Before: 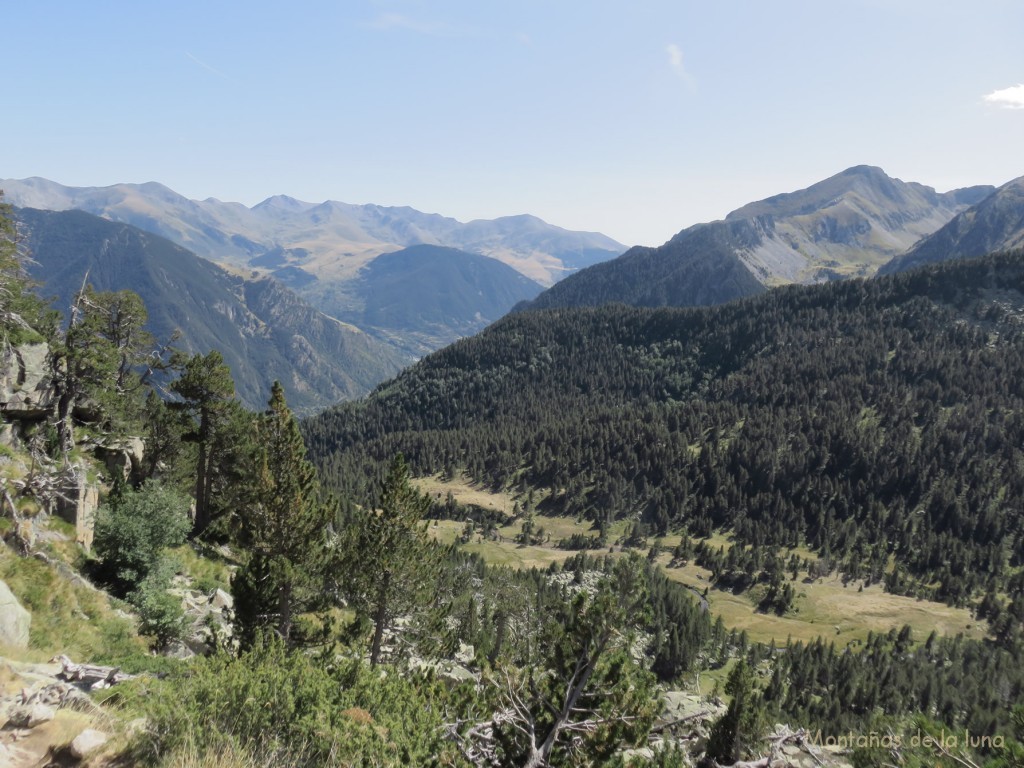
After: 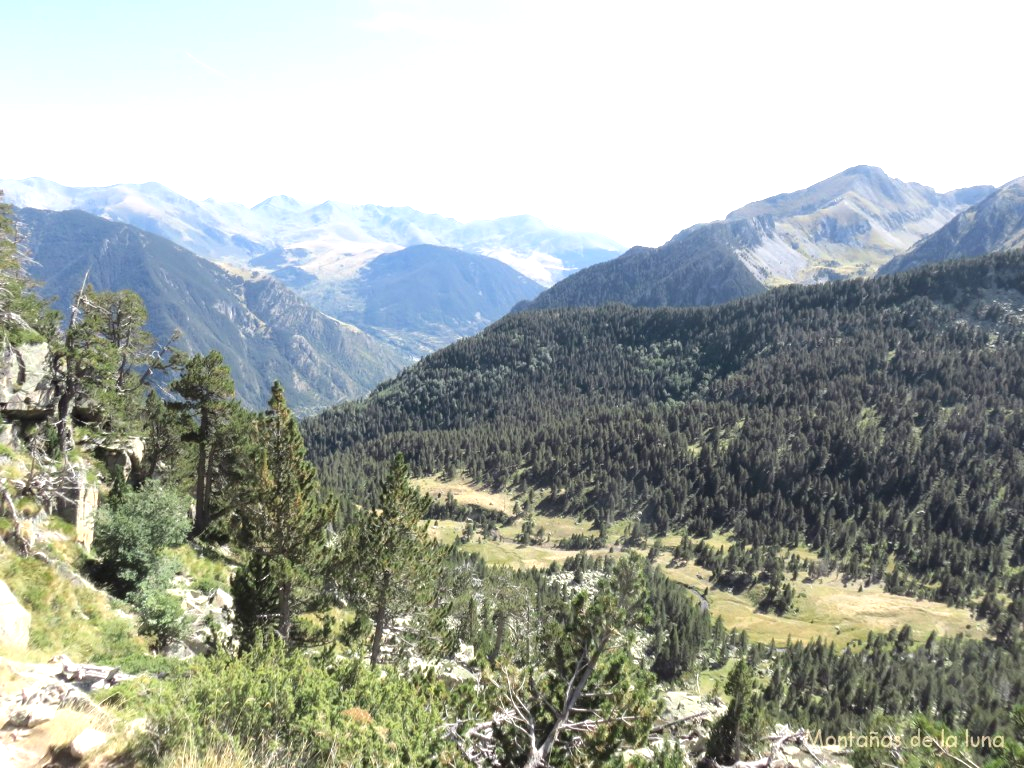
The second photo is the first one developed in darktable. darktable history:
exposure: black level correction 0, exposure 1.097 EV, compensate highlight preservation false
